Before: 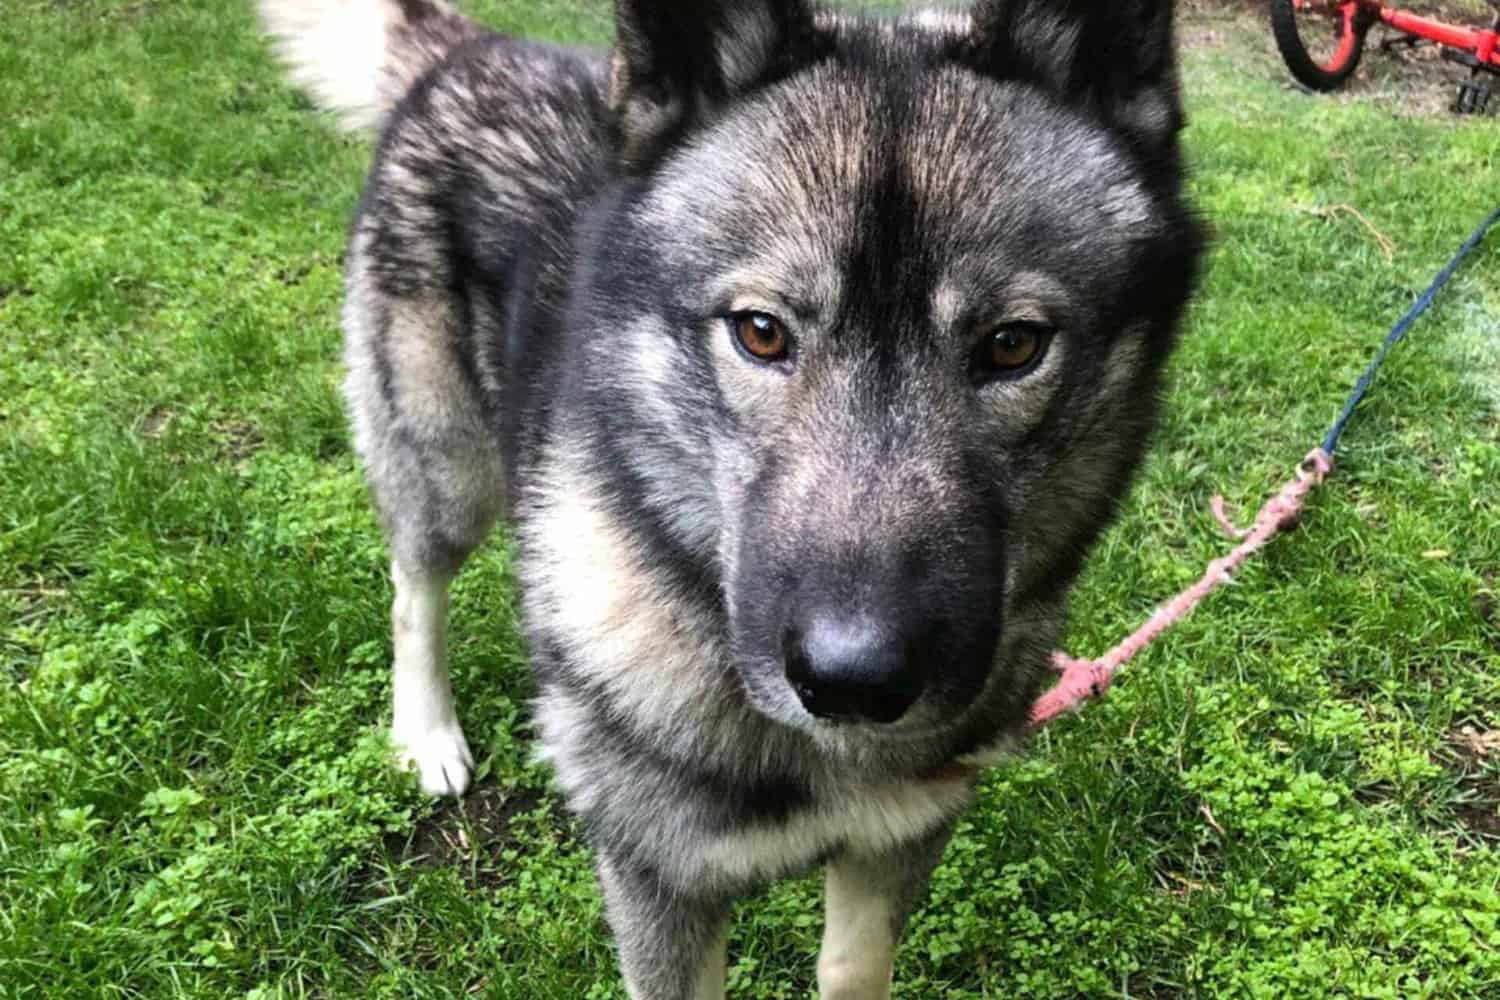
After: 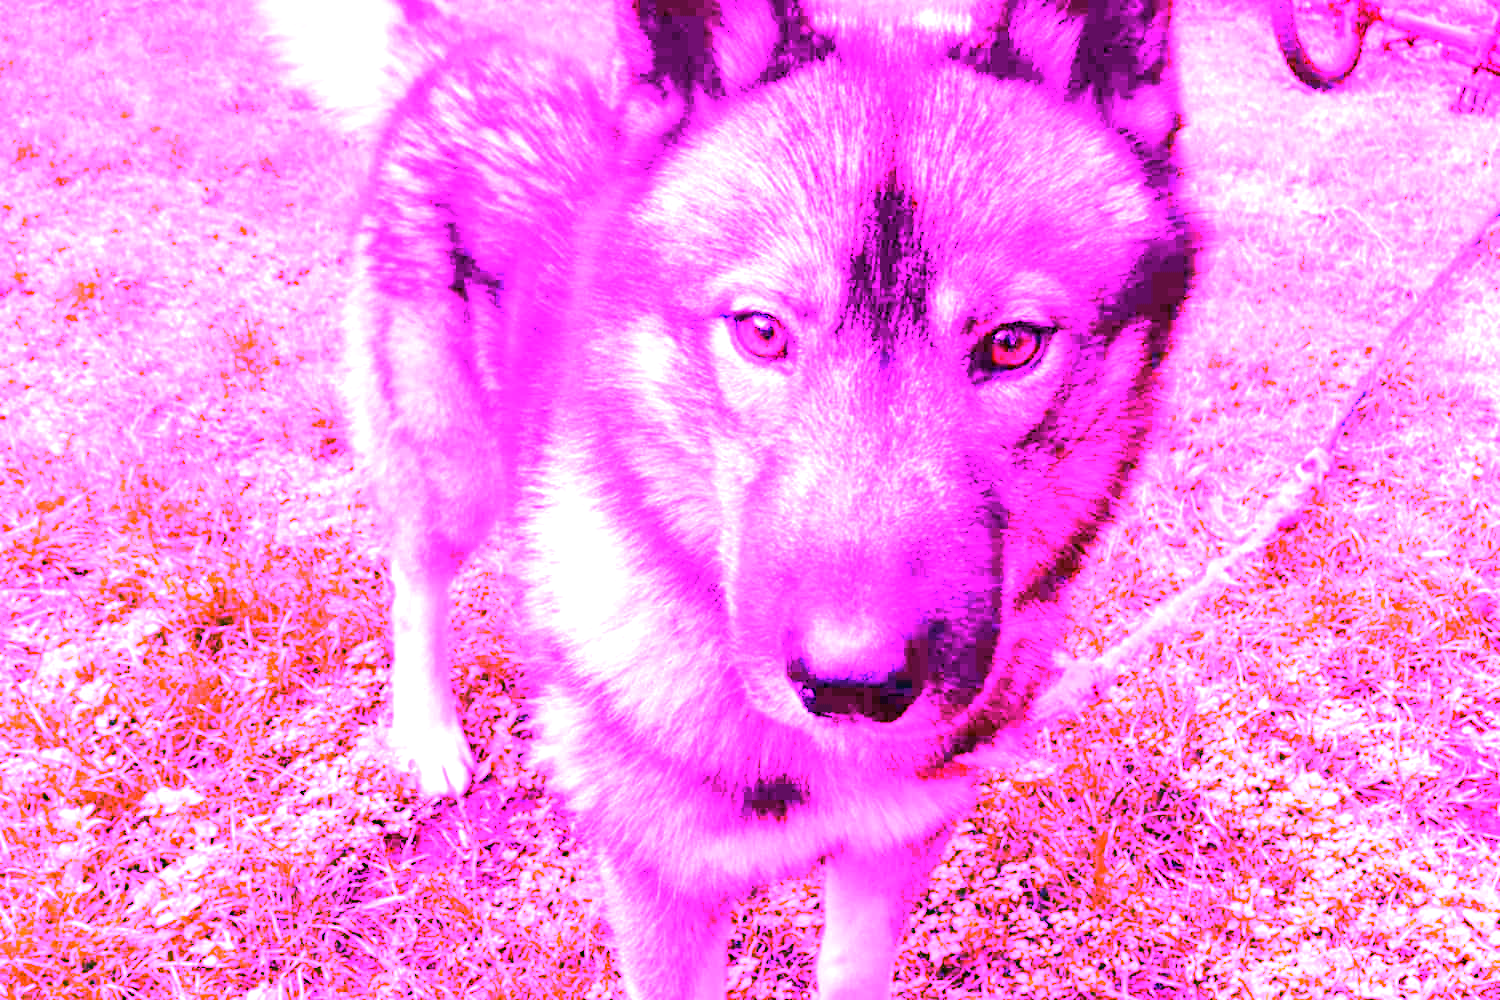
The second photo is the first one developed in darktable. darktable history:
exposure: exposure 0.29 EV, compensate highlight preservation false
white balance: red 8, blue 8
